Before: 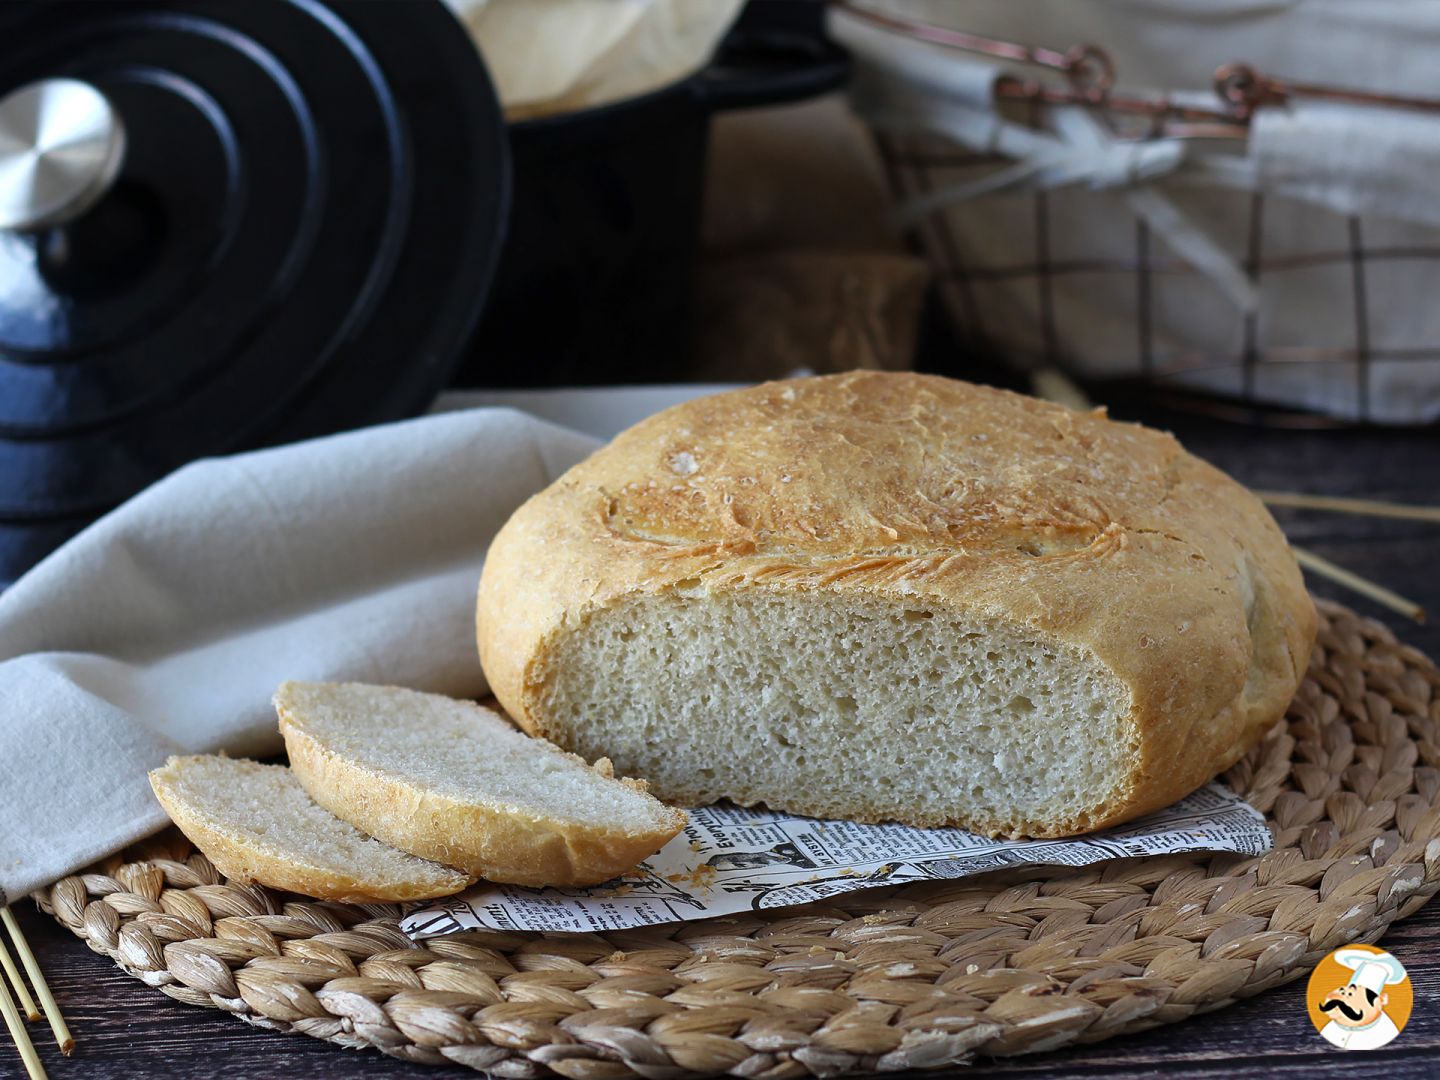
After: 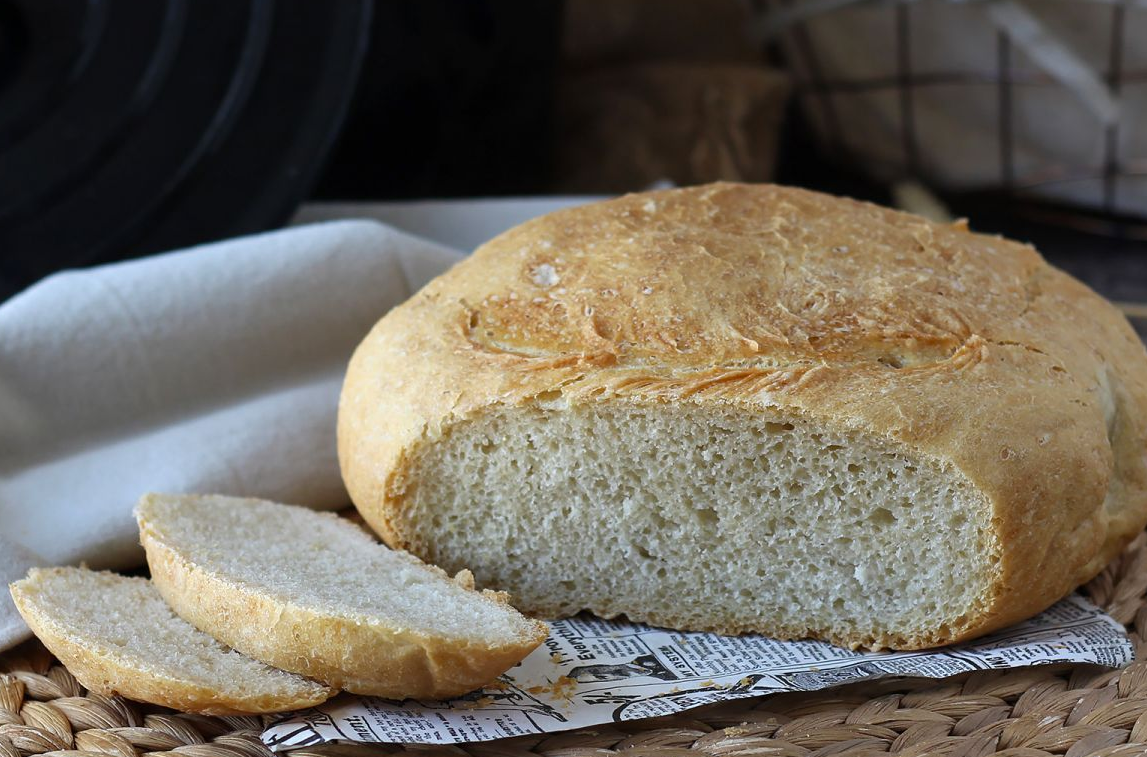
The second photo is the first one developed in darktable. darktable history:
crop: left 9.697%, top 17.432%, right 10.596%, bottom 12.401%
